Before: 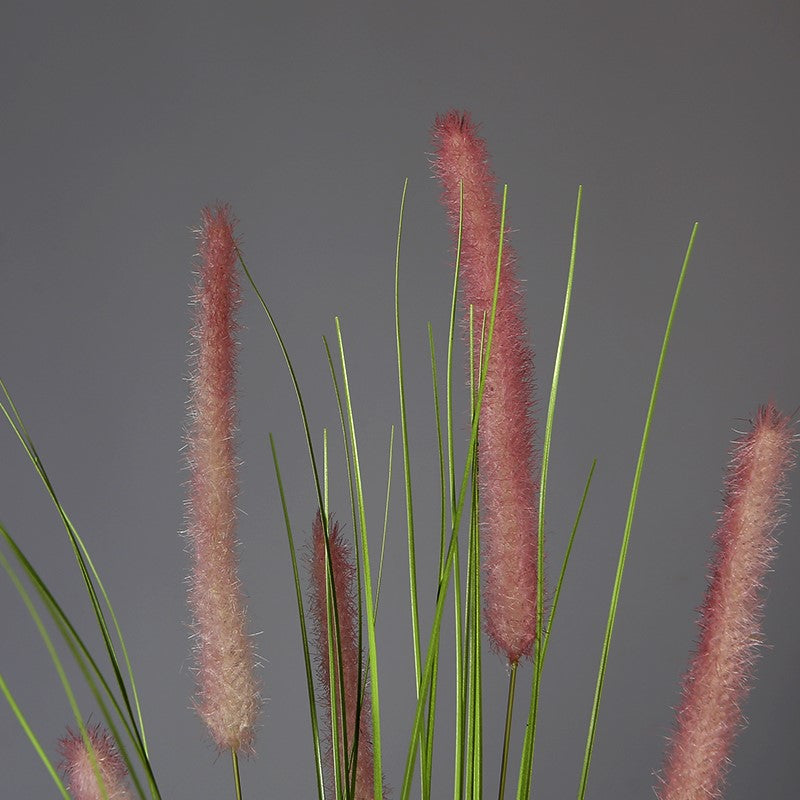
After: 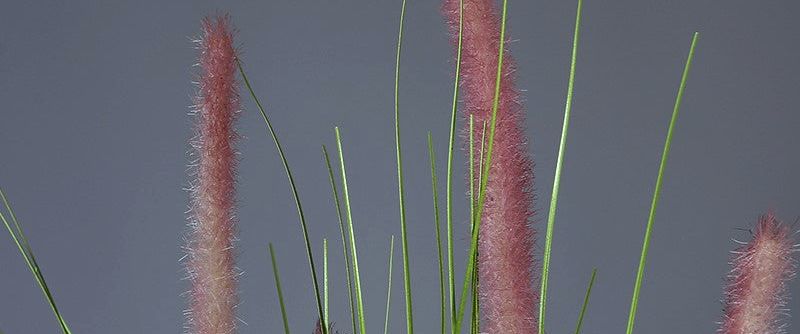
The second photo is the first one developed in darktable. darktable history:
crop and rotate: top 23.84%, bottom 34.294%
shadows and highlights: shadows -10, white point adjustment 1.5, highlights 10
white balance: red 0.924, blue 1.095
